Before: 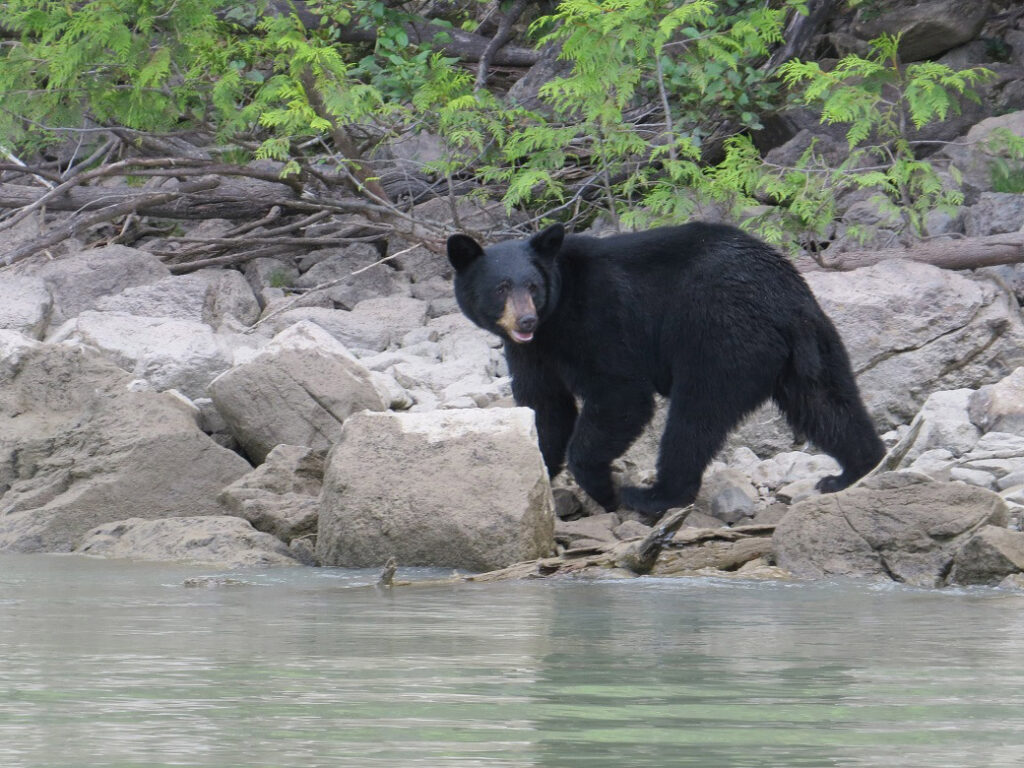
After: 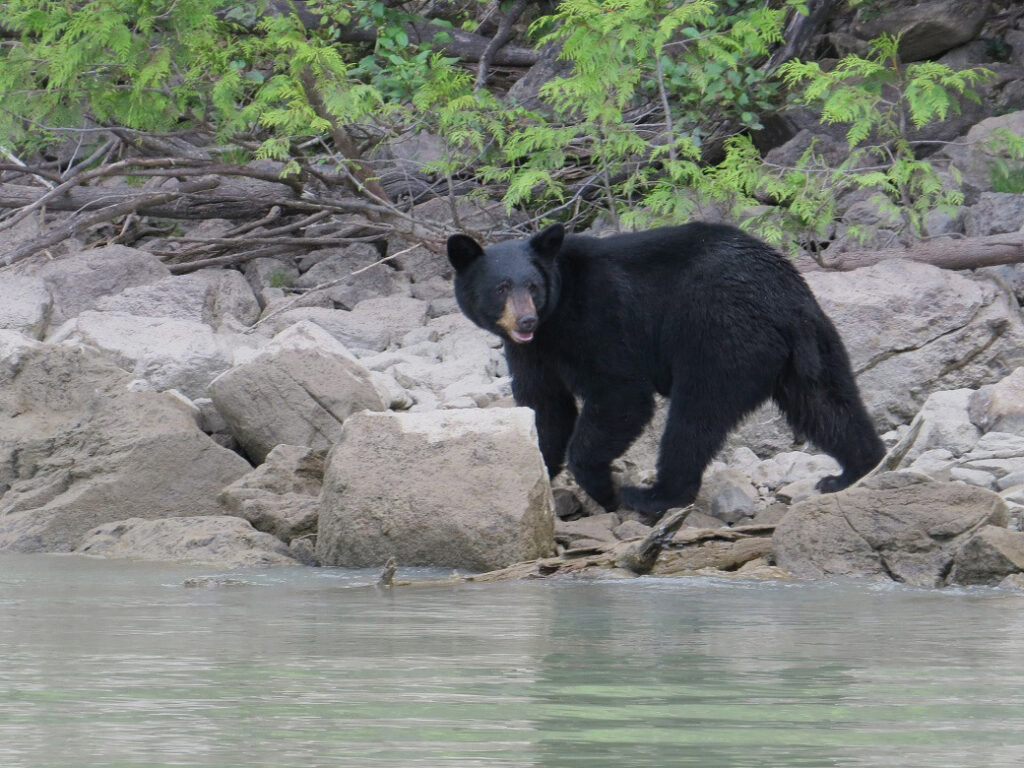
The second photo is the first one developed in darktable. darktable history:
color zones: curves: ch0 [(0.11, 0.396) (0.195, 0.36) (0.25, 0.5) (0.303, 0.412) (0.357, 0.544) (0.75, 0.5) (0.967, 0.328)]; ch1 [(0, 0.468) (0.112, 0.512) (0.202, 0.6) (0.25, 0.5) (0.307, 0.352) (0.357, 0.544) (0.75, 0.5) (0.963, 0.524)]
filmic rgb: black relative exposure -14.1 EV, white relative exposure 3.39 EV, hardness 7.81, contrast 0.983
exposure: compensate highlight preservation false
